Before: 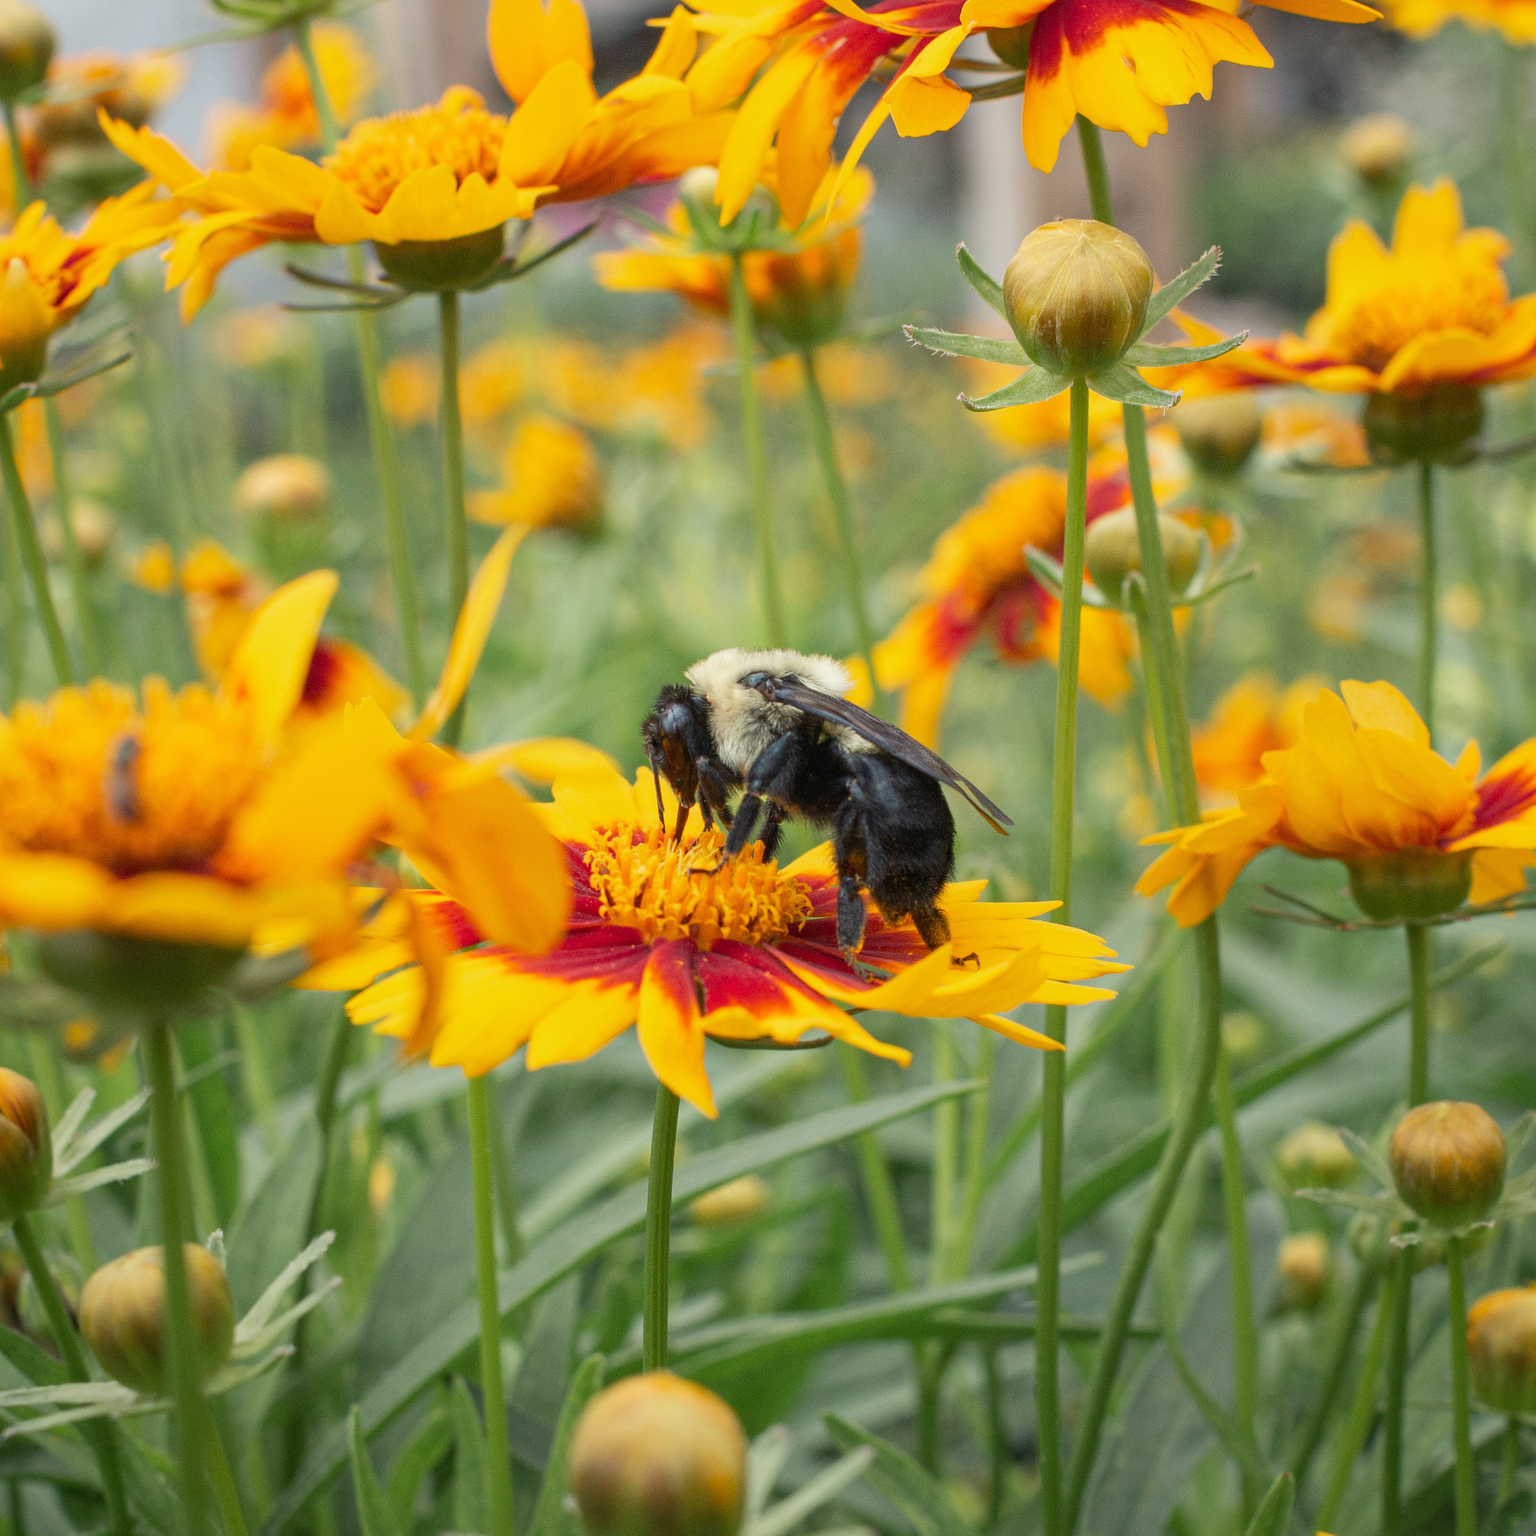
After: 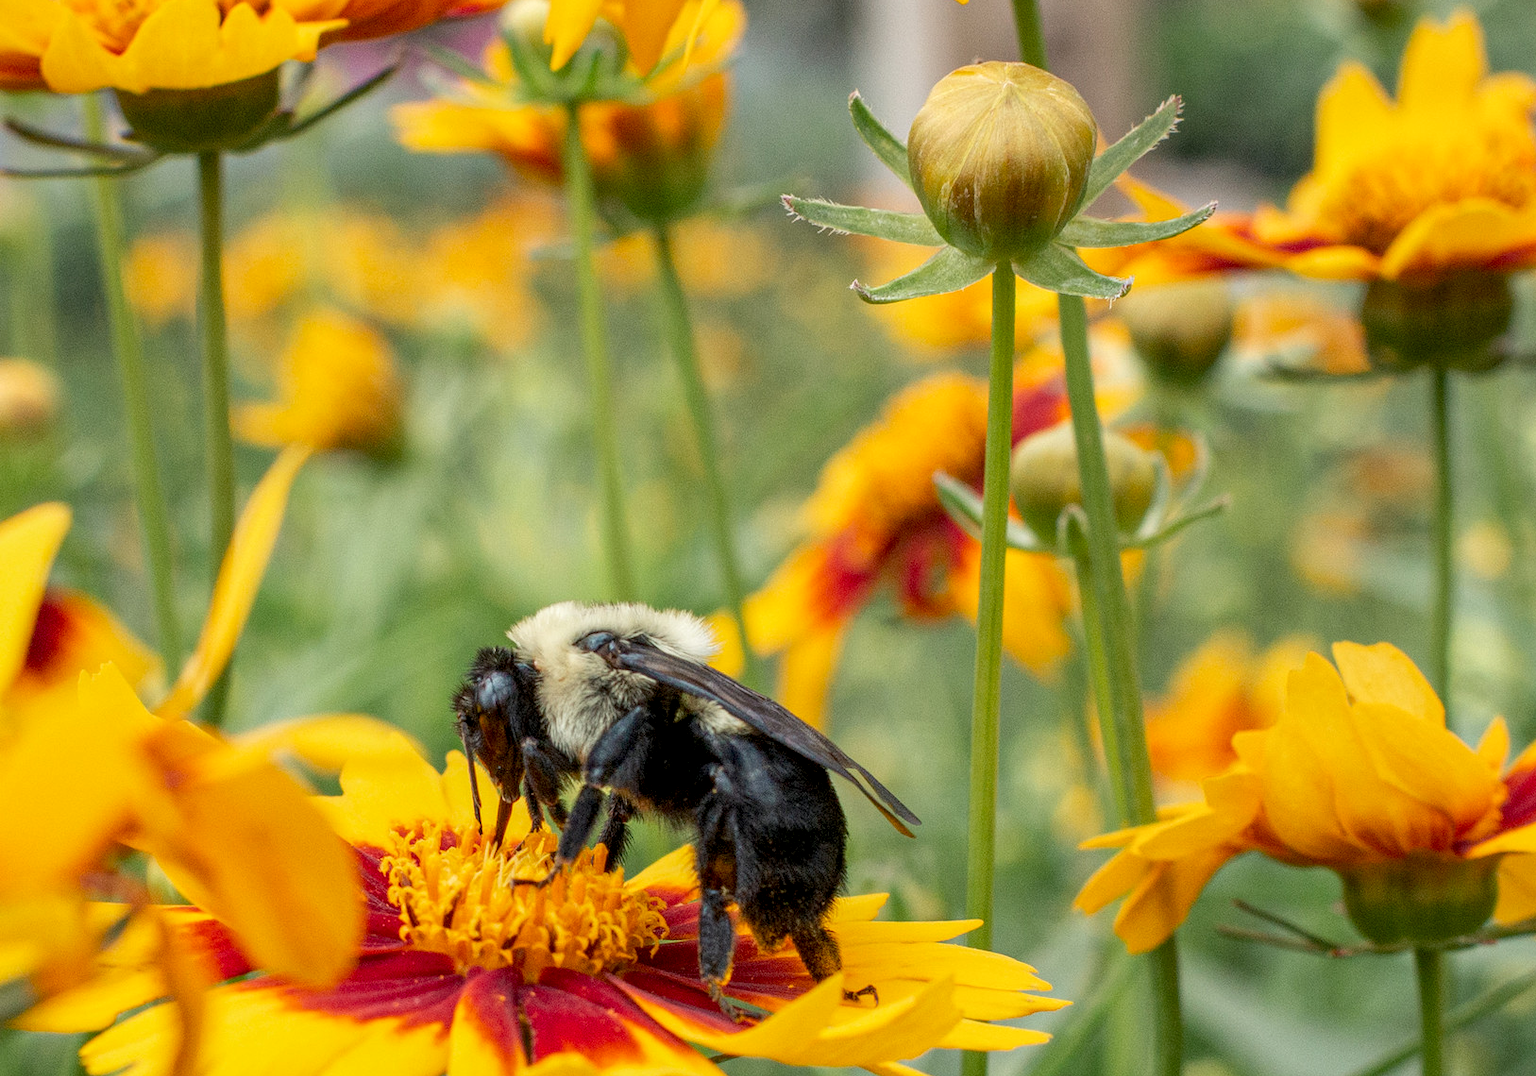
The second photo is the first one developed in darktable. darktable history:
crop: left 18.38%, top 11.092%, right 2.134%, bottom 33.217%
exposure: black level correction 0.007, compensate highlight preservation false
local contrast: on, module defaults
